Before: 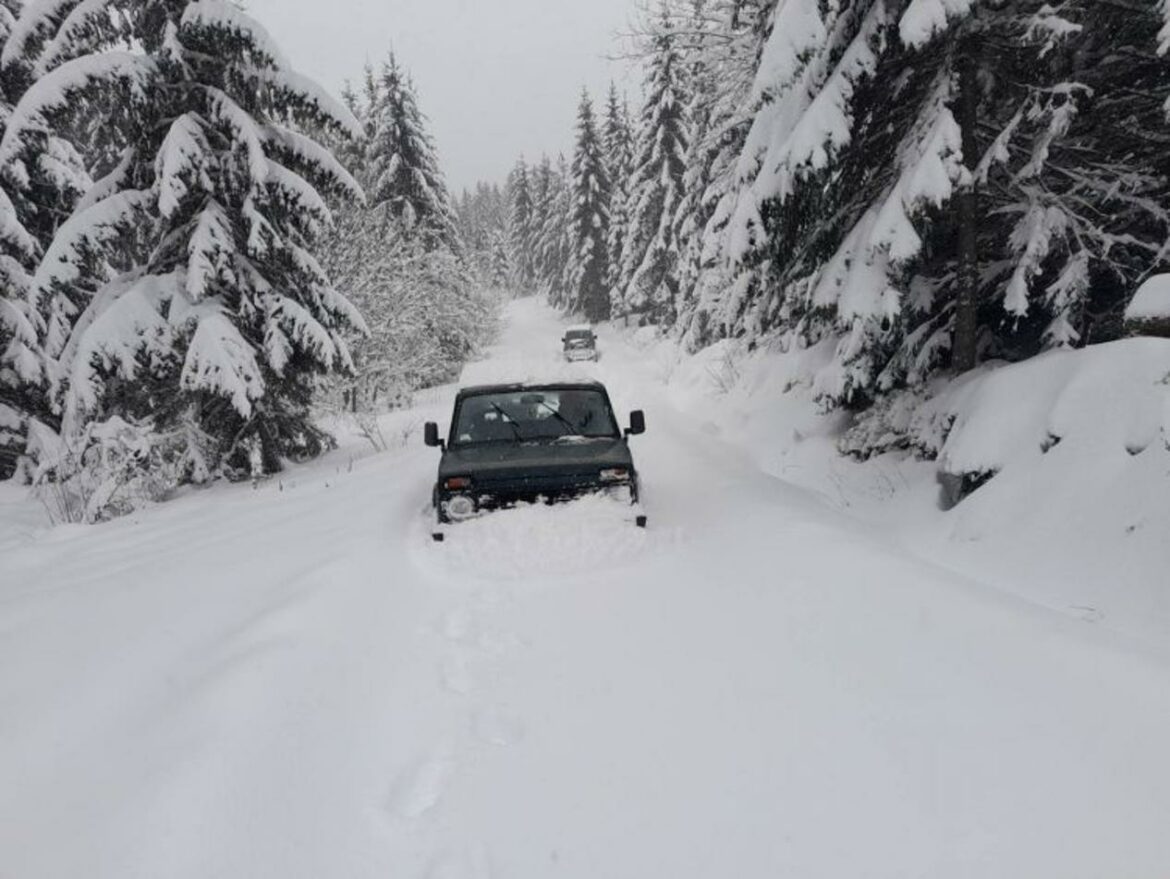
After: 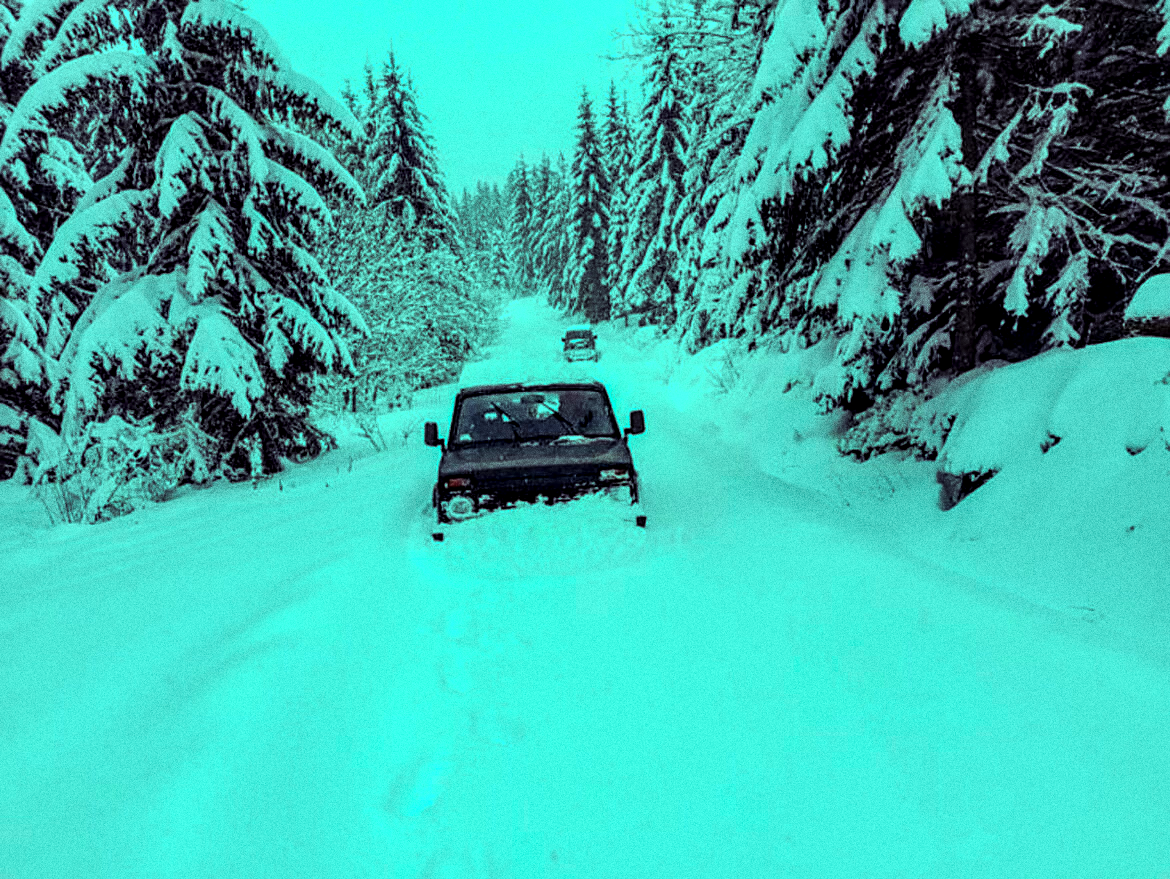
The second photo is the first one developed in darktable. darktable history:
grain: coarseness 0.09 ISO, strength 40%
local contrast: highlights 60%, shadows 60%, detail 160%
color balance rgb: shadows lift › luminance 0.49%, shadows lift › chroma 6.83%, shadows lift › hue 300.29°, power › hue 208.98°, highlights gain › luminance 20.24%, highlights gain › chroma 13.17%, highlights gain › hue 173.85°, perceptual saturation grading › global saturation 18.05%
sharpen: on, module defaults
tone curve: curves: ch0 [(0, 0) (0.003, 0.005) (0.011, 0.006) (0.025, 0.013) (0.044, 0.027) (0.069, 0.042) (0.1, 0.06) (0.136, 0.085) (0.177, 0.118) (0.224, 0.171) (0.277, 0.239) (0.335, 0.314) (0.399, 0.394) (0.468, 0.473) (0.543, 0.552) (0.623, 0.64) (0.709, 0.718) (0.801, 0.801) (0.898, 0.882) (1, 1)], preserve colors none
